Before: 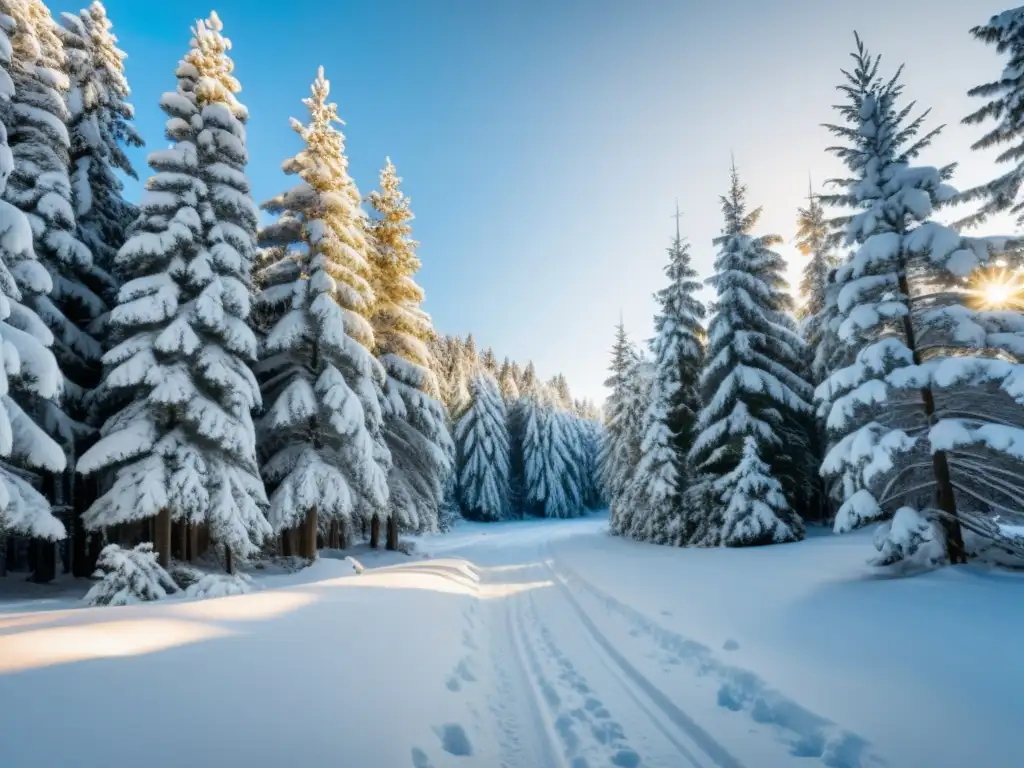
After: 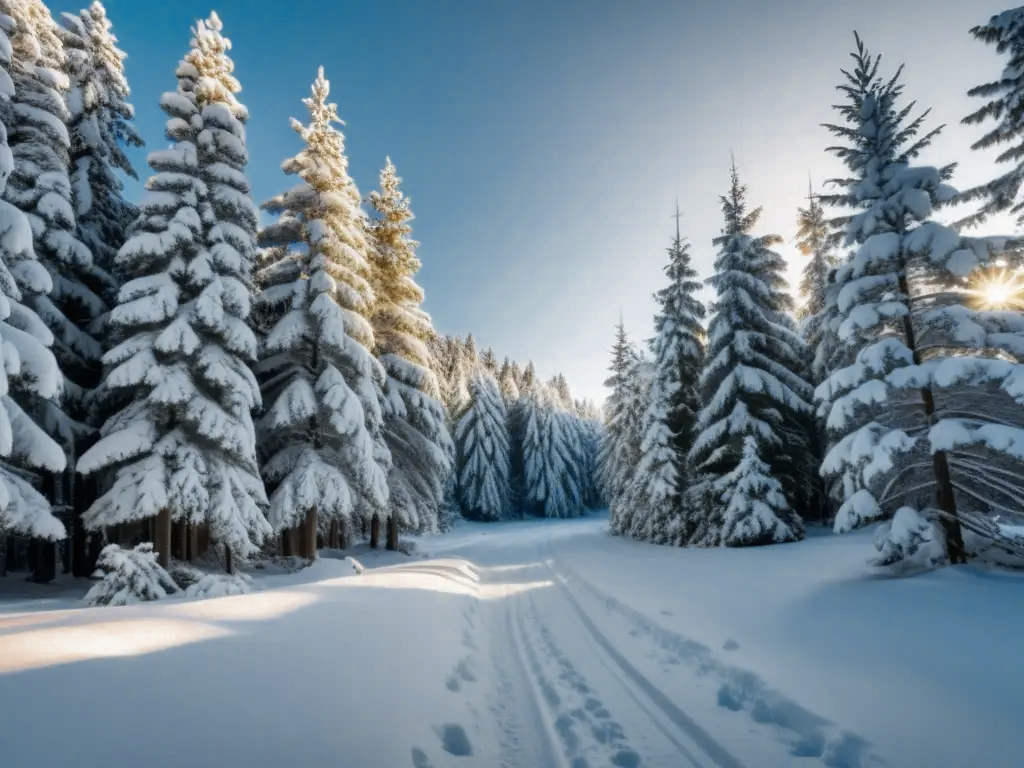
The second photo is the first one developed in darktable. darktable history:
color zones: curves: ch0 [(0, 0.5) (0.125, 0.4) (0.25, 0.5) (0.375, 0.4) (0.5, 0.4) (0.625, 0.35) (0.75, 0.35) (0.875, 0.5)]; ch1 [(0, 0.35) (0.125, 0.45) (0.25, 0.35) (0.375, 0.35) (0.5, 0.35) (0.625, 0.35) (0.75, 0.45) (0.875, 0.35)]; ch2 [(0, 0.6) (0.125, 0.5) (0.25, 0.5) (0.375, 0.6) (0.5, 0.6) (0.625, 0.5) (0.75, 0.5) (0.875, 0.5)]
shadows and highlights: shadows 40, highlights -54, highlights color adjustment 46%, low approximation 0.01, soften with gaussian
